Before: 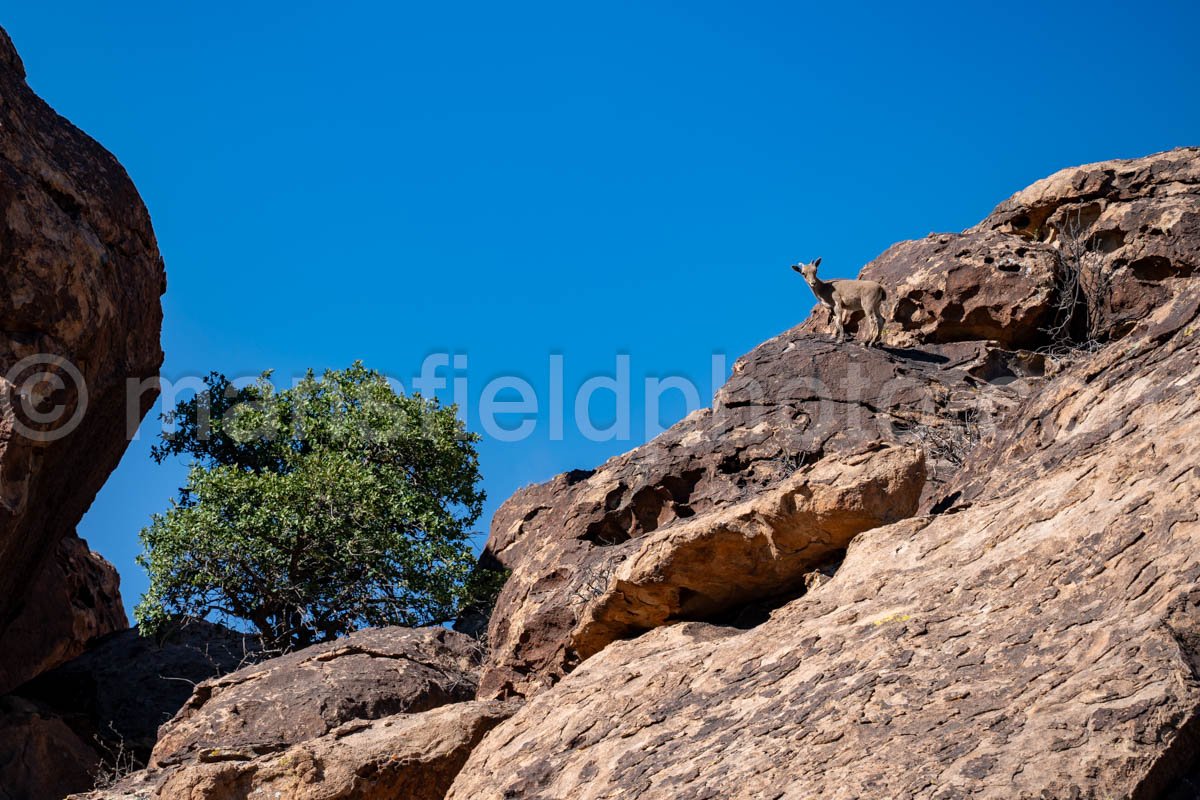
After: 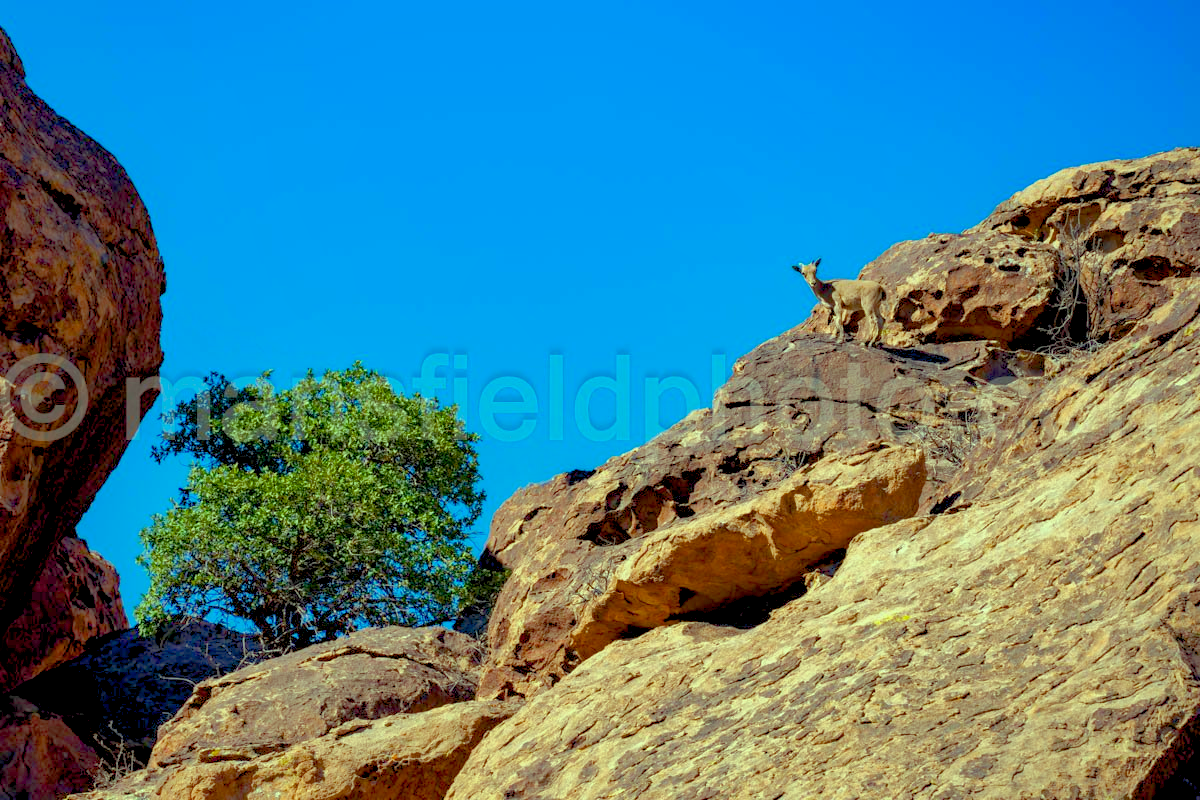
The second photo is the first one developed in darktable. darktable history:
color balance rgb: power › hue 173.96°, highlights gain › luminance 15.415%, highlights gain › chroma 7.128%, highlights gain › hue 127.14°, global offset › luminance -0.289%, global offset › hue 262.32°, linear chroma grading › global chroma 9.884%, perceptual saturation grading › global saturation 20%, perceptual saturation grading › highlights -25.808%, perceptual saturation grading › shadows 24.063%, perceptual brilliance grading › global brilliance 17.491%, contrast -29.684%
shadows and highlights: on, module defaults
color correction: highlights a* -4.25, highlights b* 7.04
